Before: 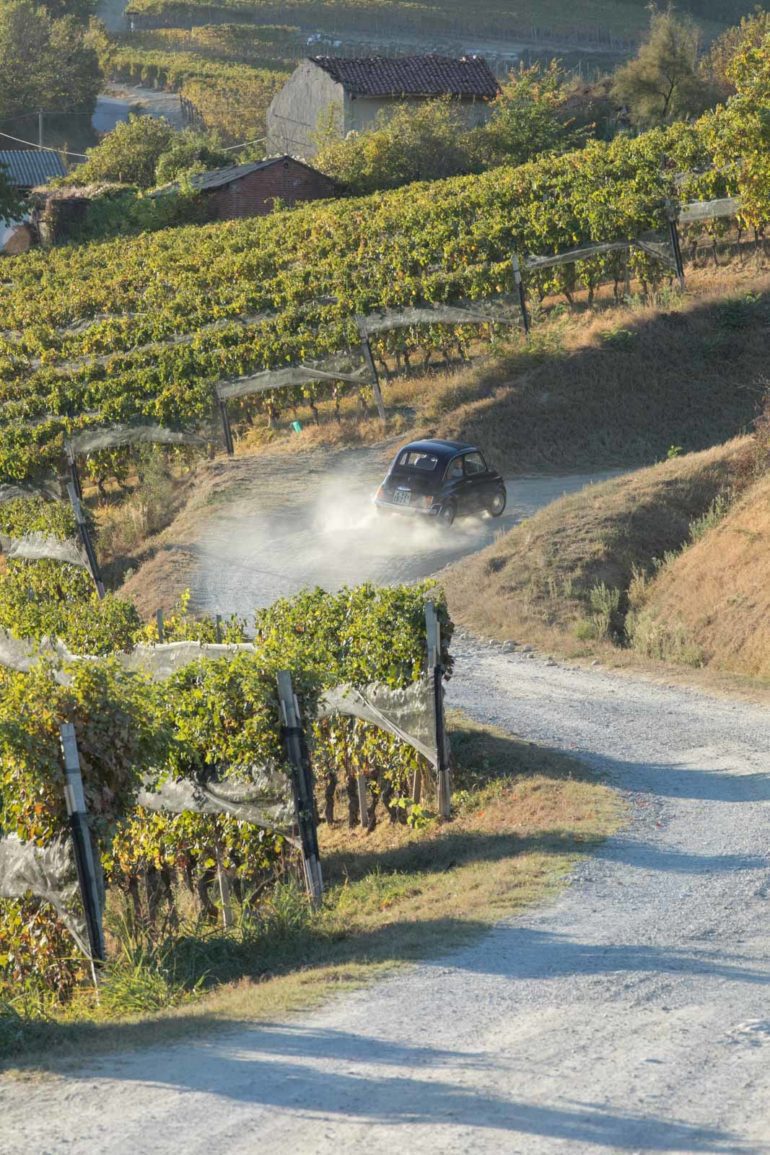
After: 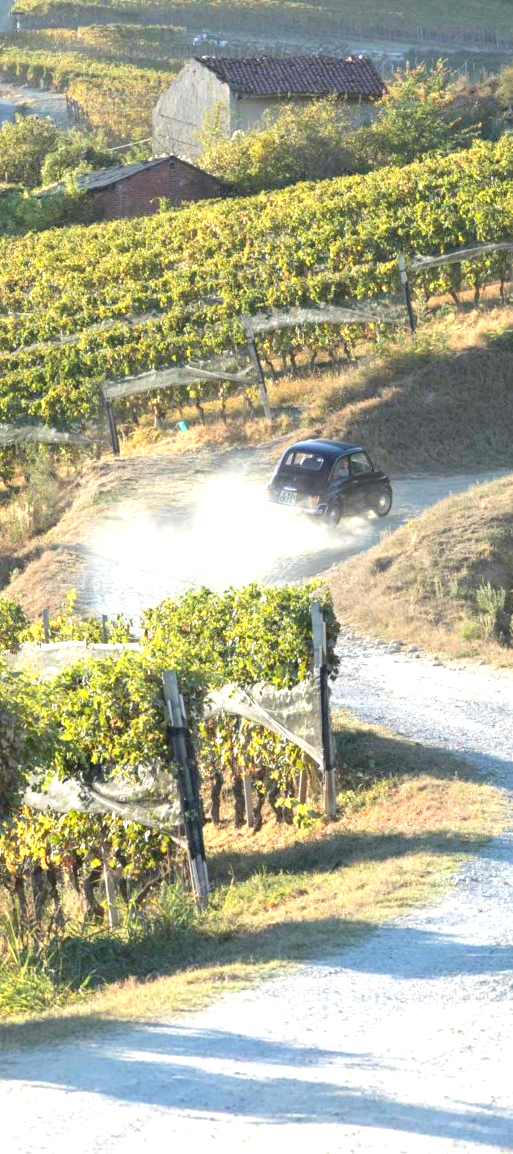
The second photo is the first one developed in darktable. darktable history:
exposure: exposure 1 EV, compensate highlight preservation false
crop and rotate: left 15.055%, right 18.278%
